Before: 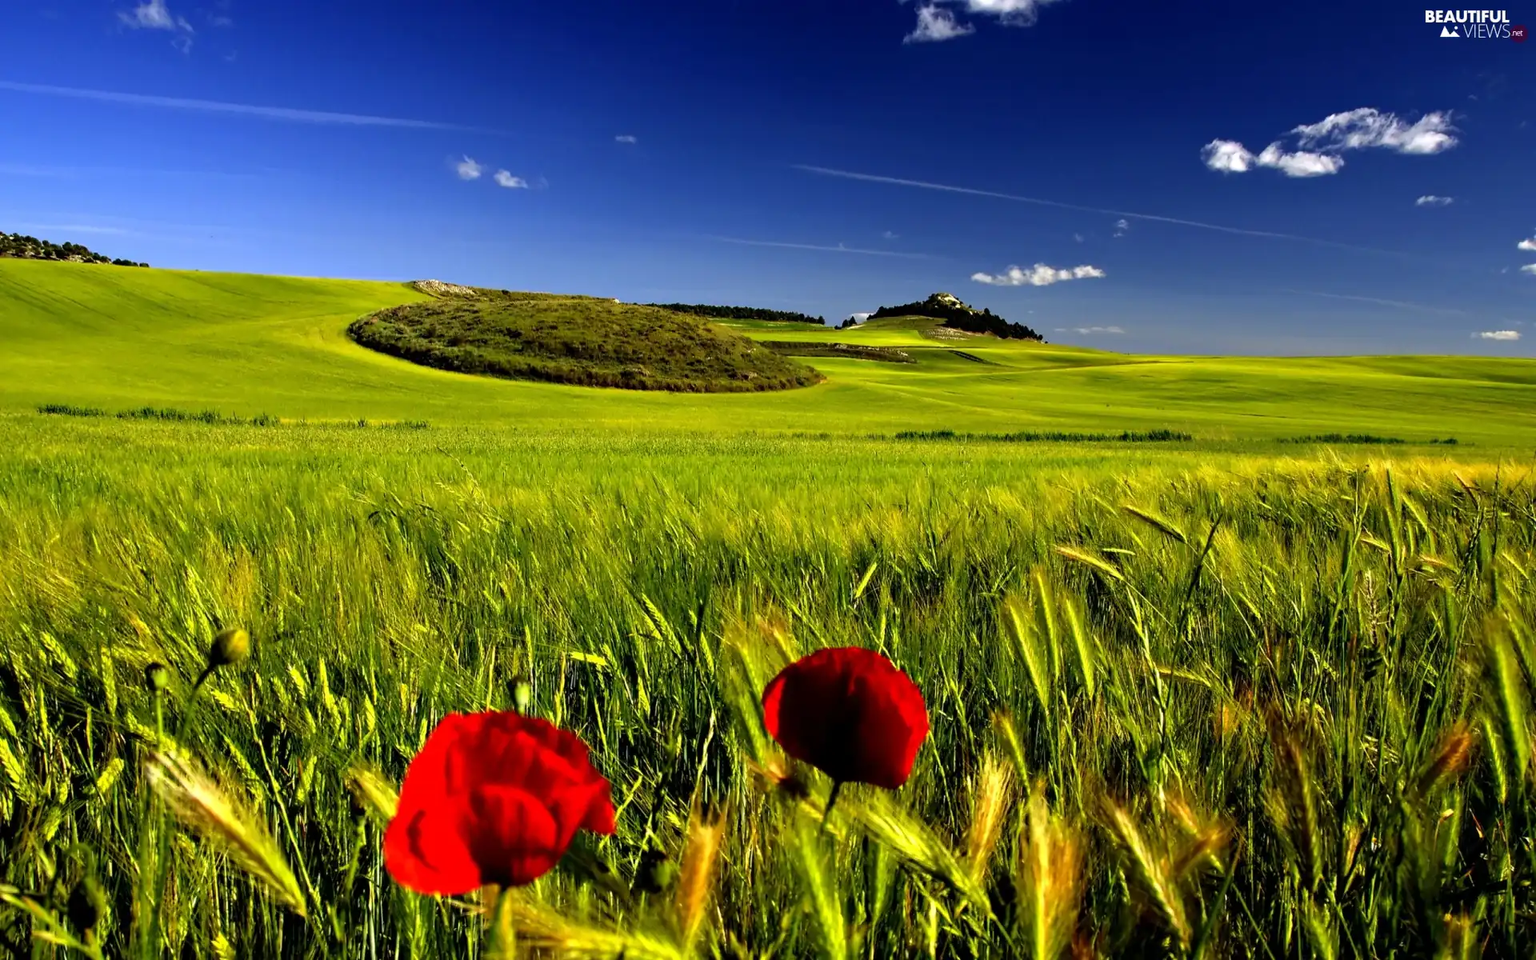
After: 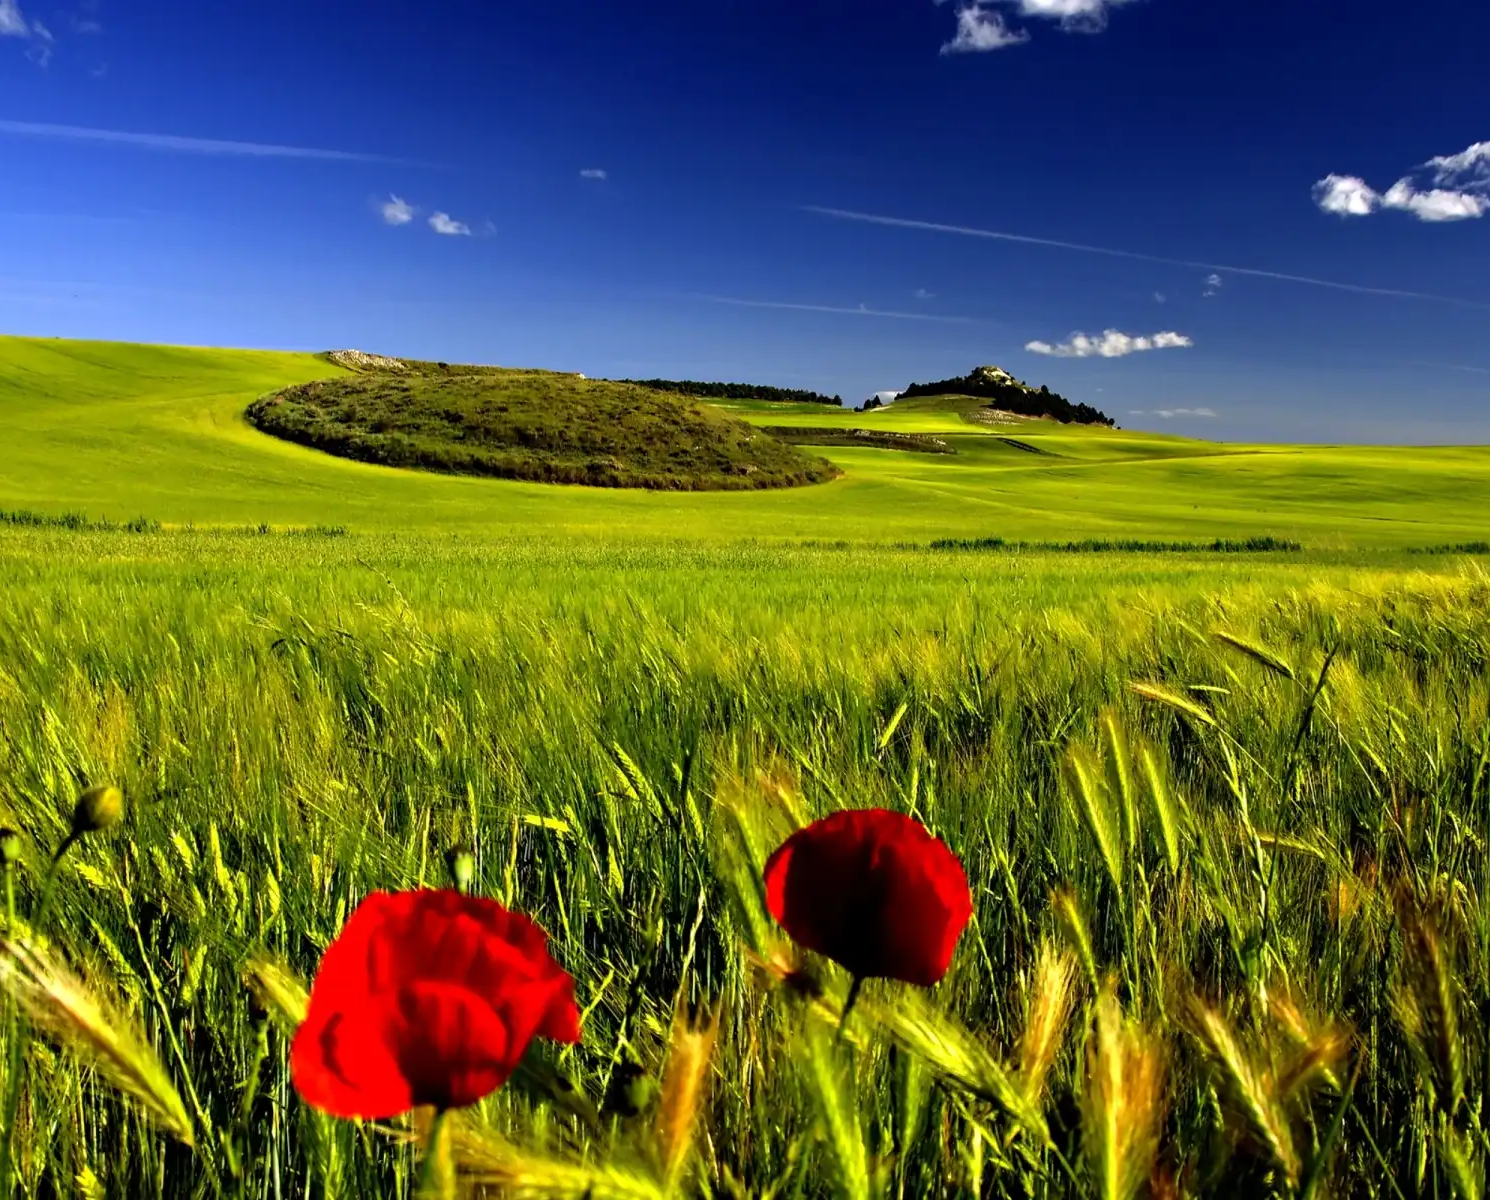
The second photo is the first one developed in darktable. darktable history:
crop: left 9.89%, right 12.497%
